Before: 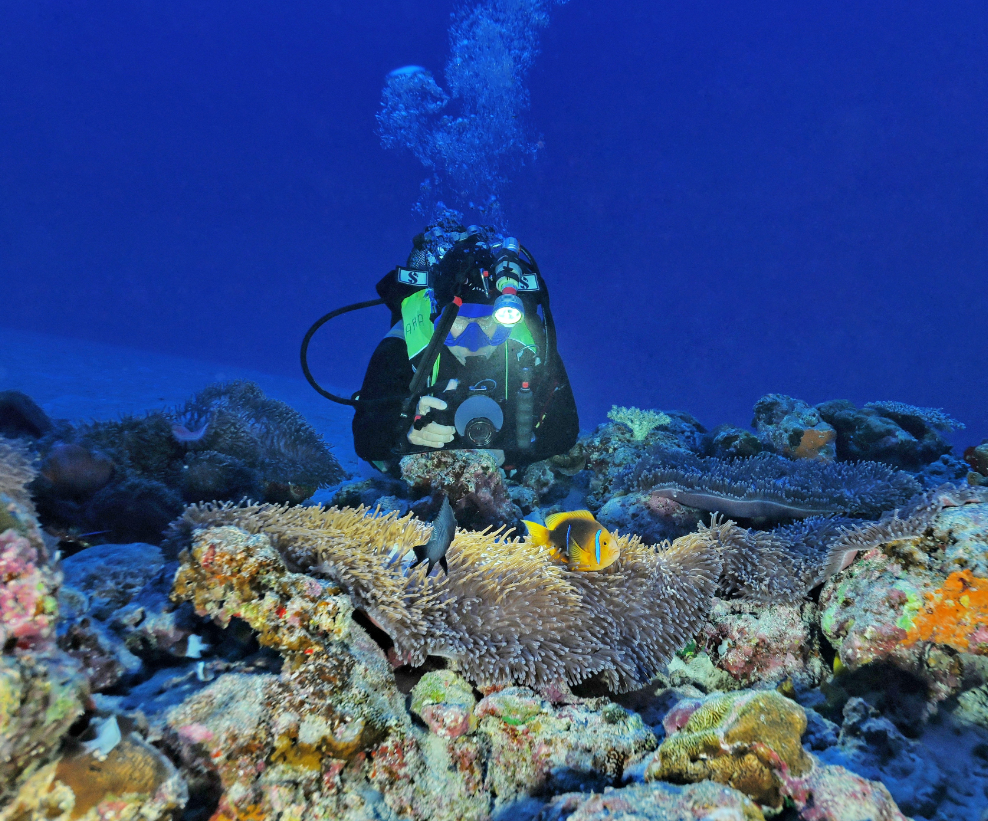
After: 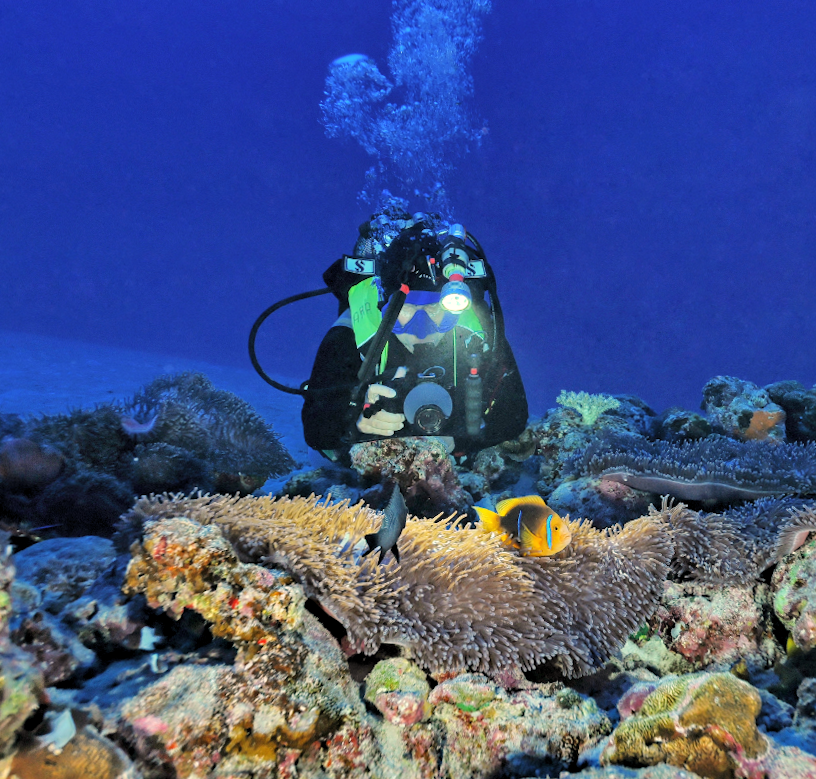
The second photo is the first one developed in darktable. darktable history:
white balance: red 1.127, blue 0.943
shadows and highlights: soften with gaussian
levels: levels [0.026, 0.507, 0.987]
crop and rotate: angle 1°, left 4.281%, top 0.642%, right 11.383%, bottom 2.486%
